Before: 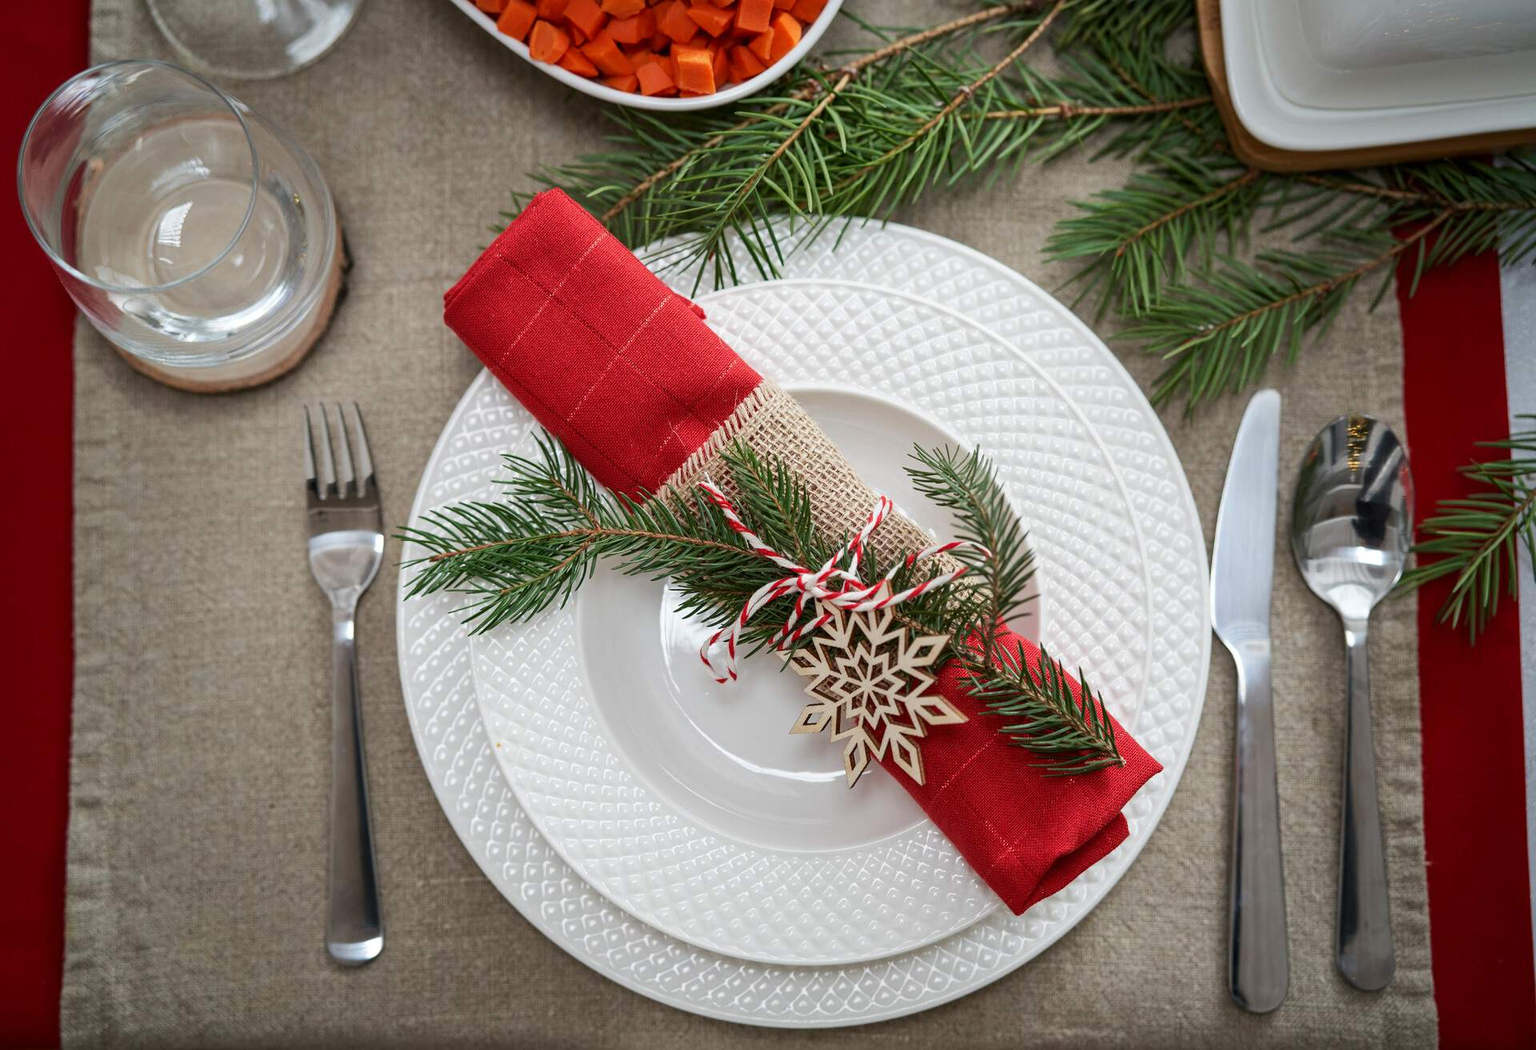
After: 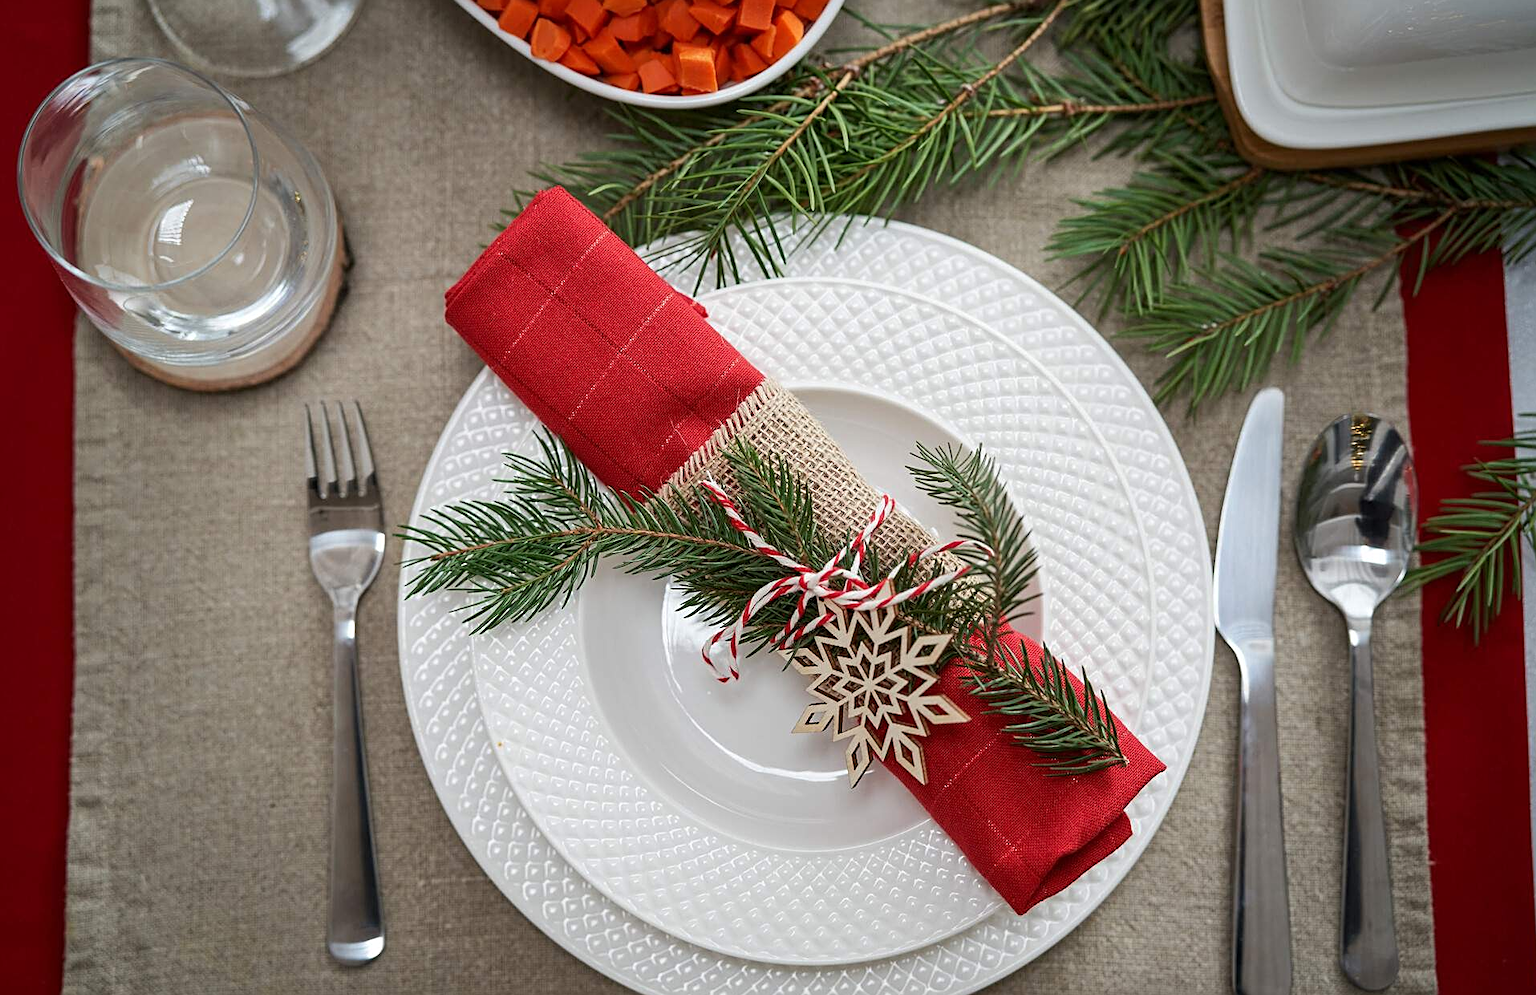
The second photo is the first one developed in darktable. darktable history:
crop: top 0.305%, right 0.257%, bottom 5.084%
sharpen: on, module defaults
